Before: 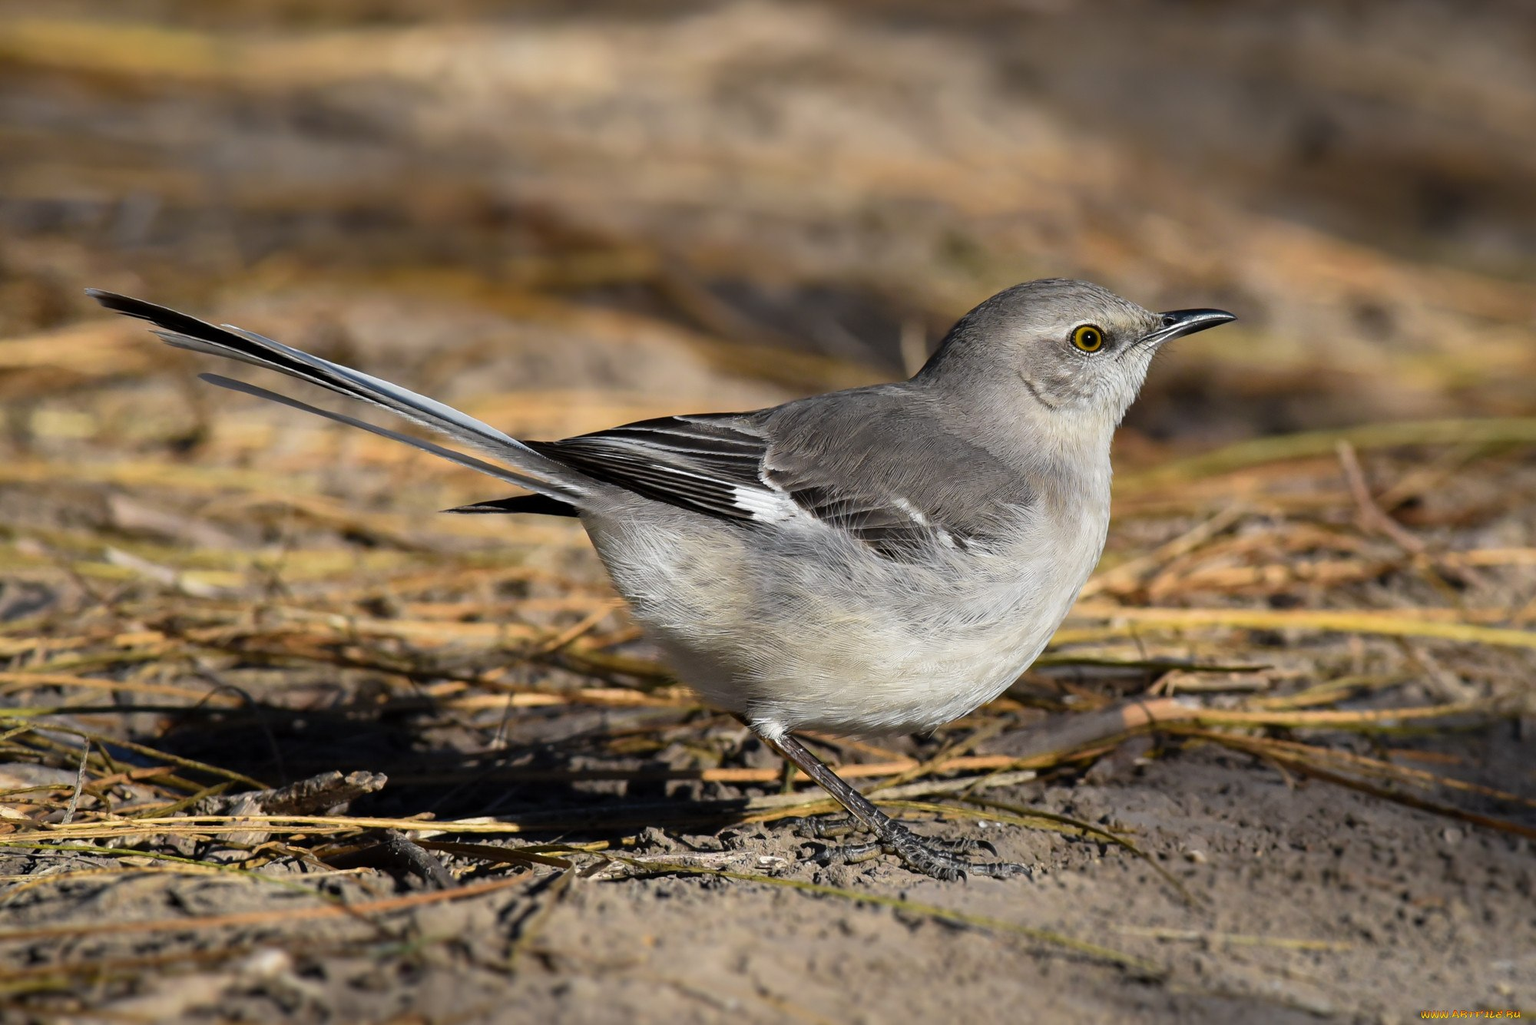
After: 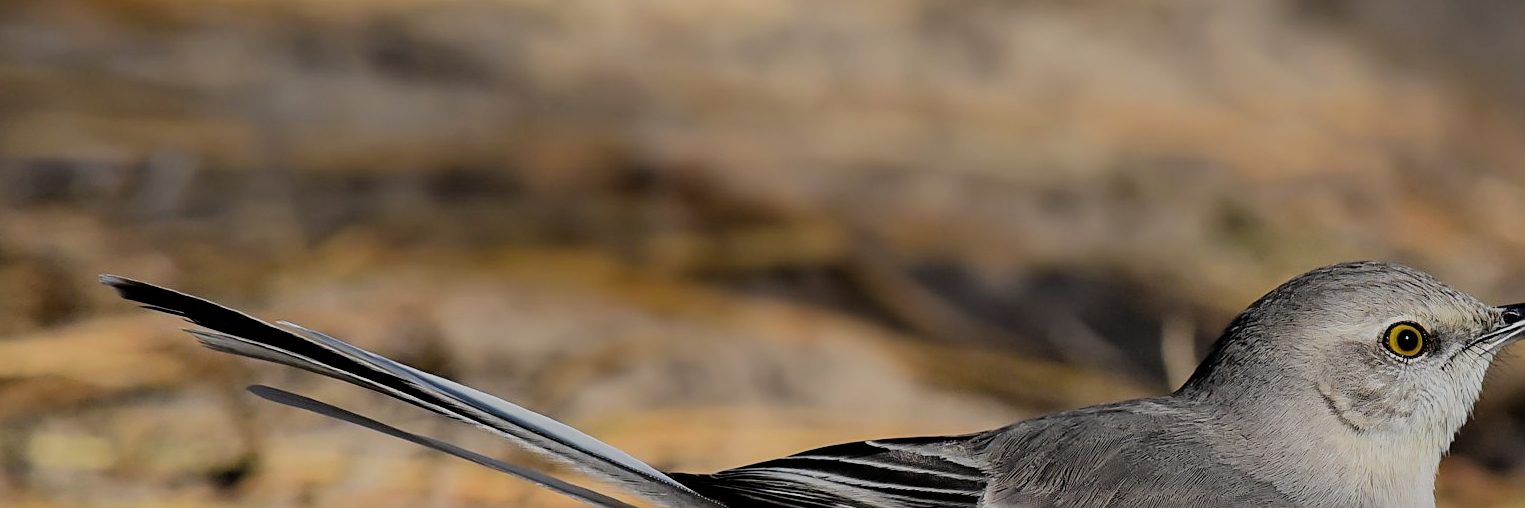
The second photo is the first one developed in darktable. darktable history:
crop: left 0.579%, top 7.627%, right 23.167%, bottom 54.275%
filmic rgb: black relative exposure -6.15 EV, white relative exposure 6.96 EV, hardness 2.23, color science v6 (2022)
sharpen: on, module defaults
